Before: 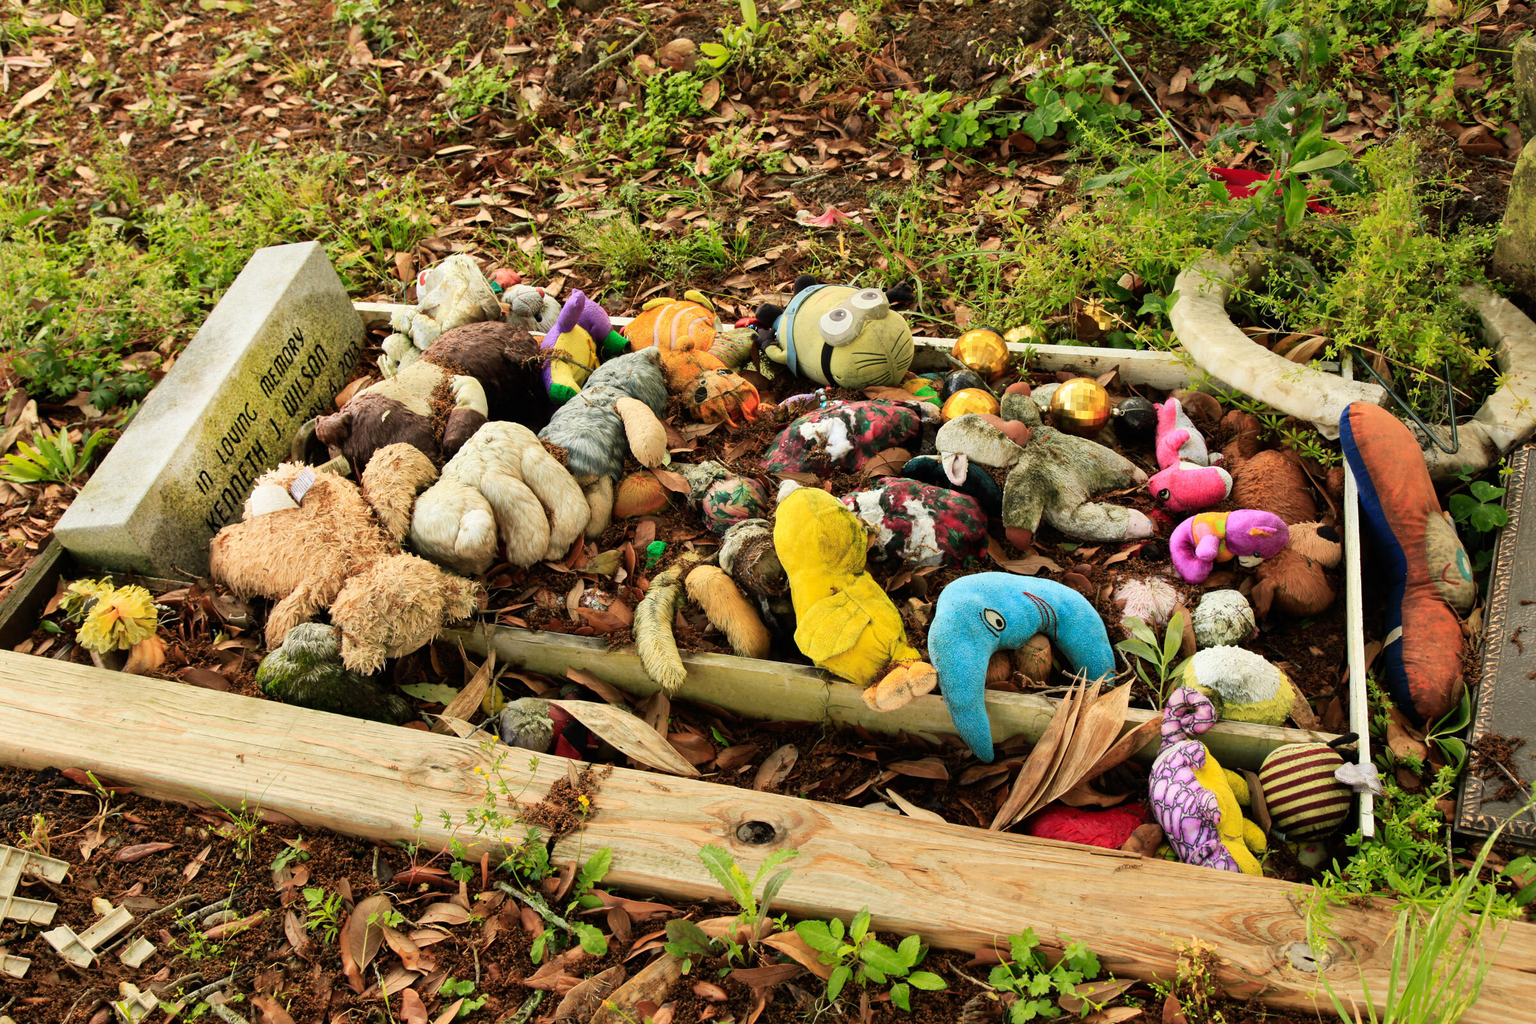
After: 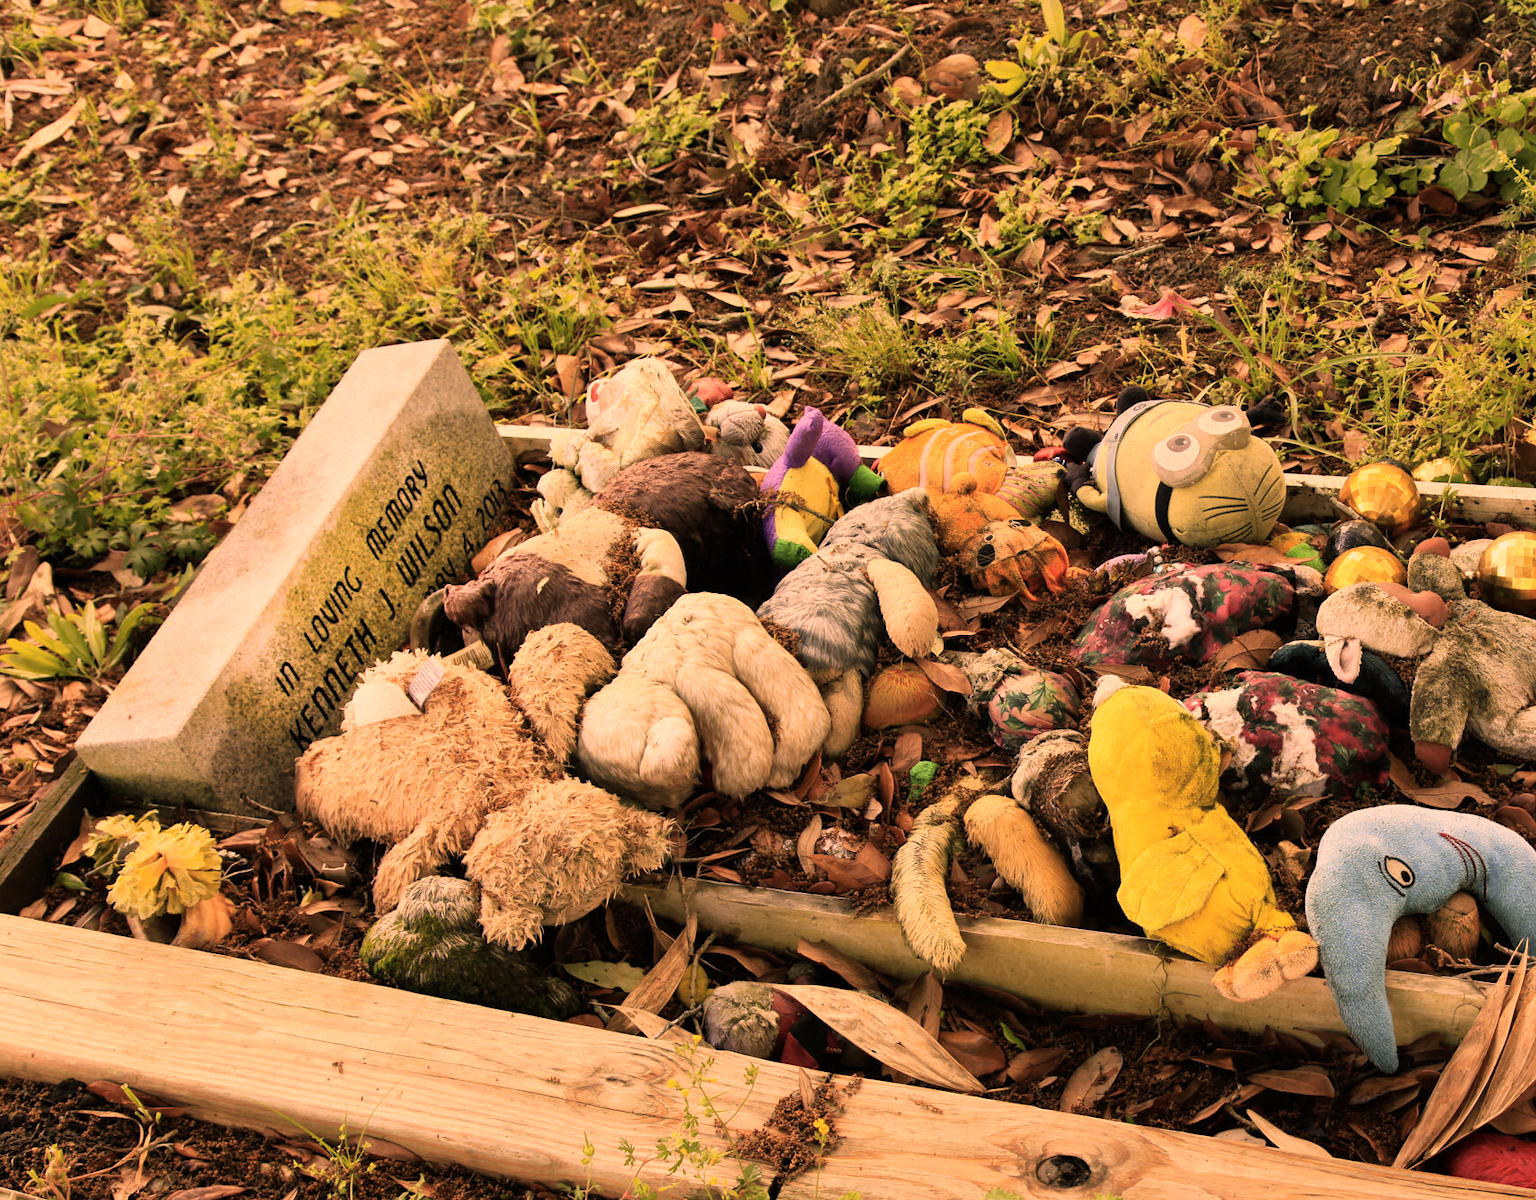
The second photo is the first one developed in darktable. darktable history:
crop: right 28.885%, bottom 16.626%
tone equalizer: on, module defaults
color correction: highlights a* 40, highlights b* 40, saturation 0.69
